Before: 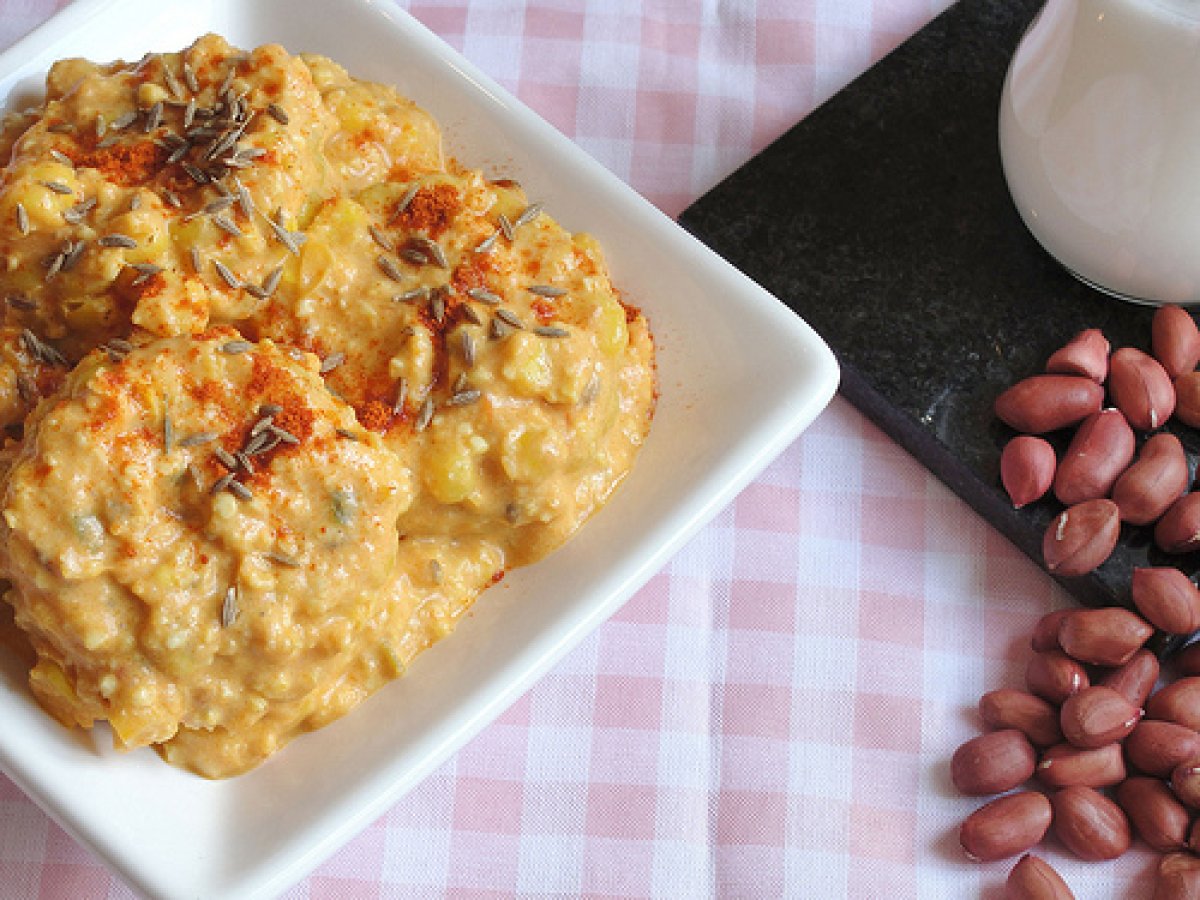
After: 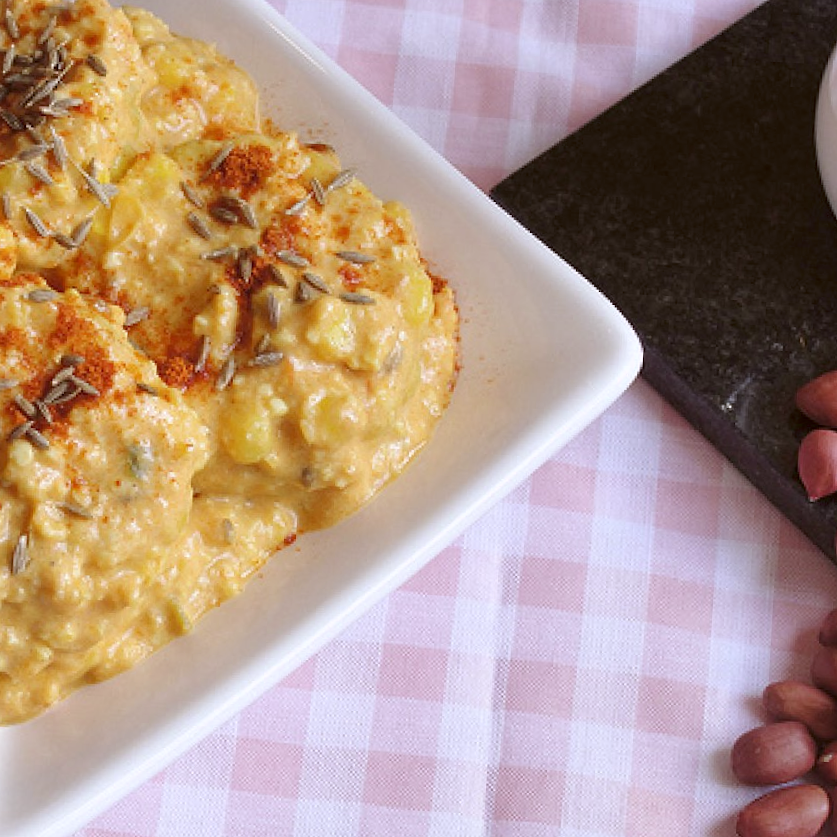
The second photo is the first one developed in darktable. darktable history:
crop and rotate: angle -3.27°, left 14.277%, top 0.028%, right 10.766%, bottom 0.028%
color correction: highlights a* 6.27, highlights b* 8.19, shadows a* 5.94, shadows b* 7.23, saturation 0.9
white balance: red 0.924, blue 1.095
tone equalizer: on, module defaults
